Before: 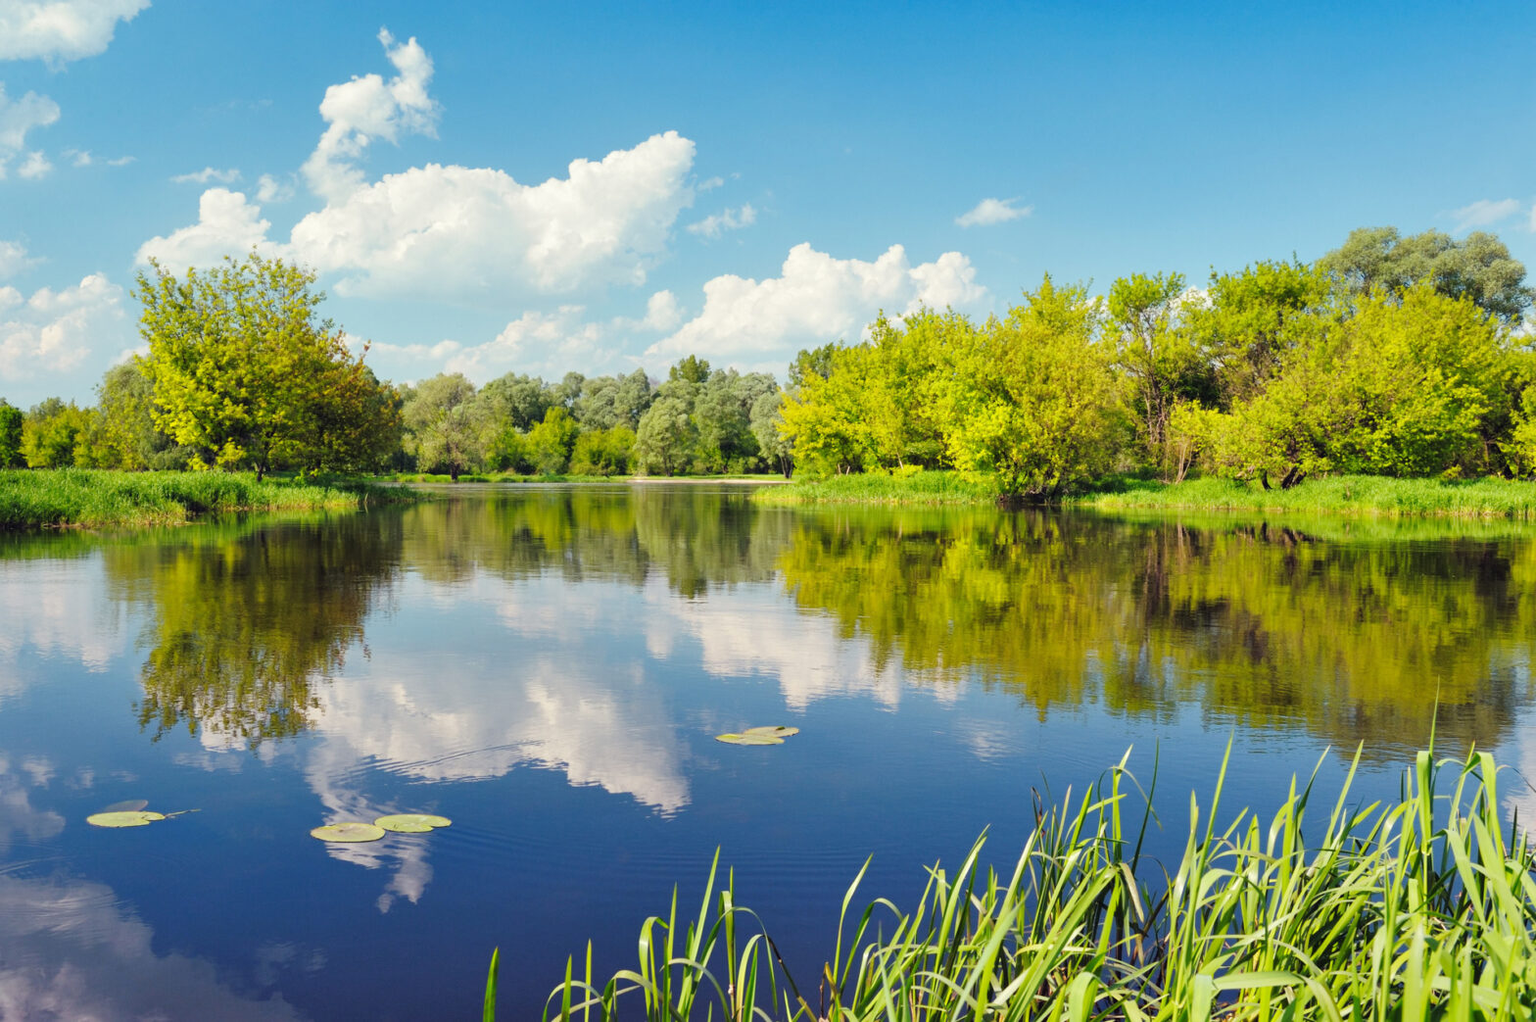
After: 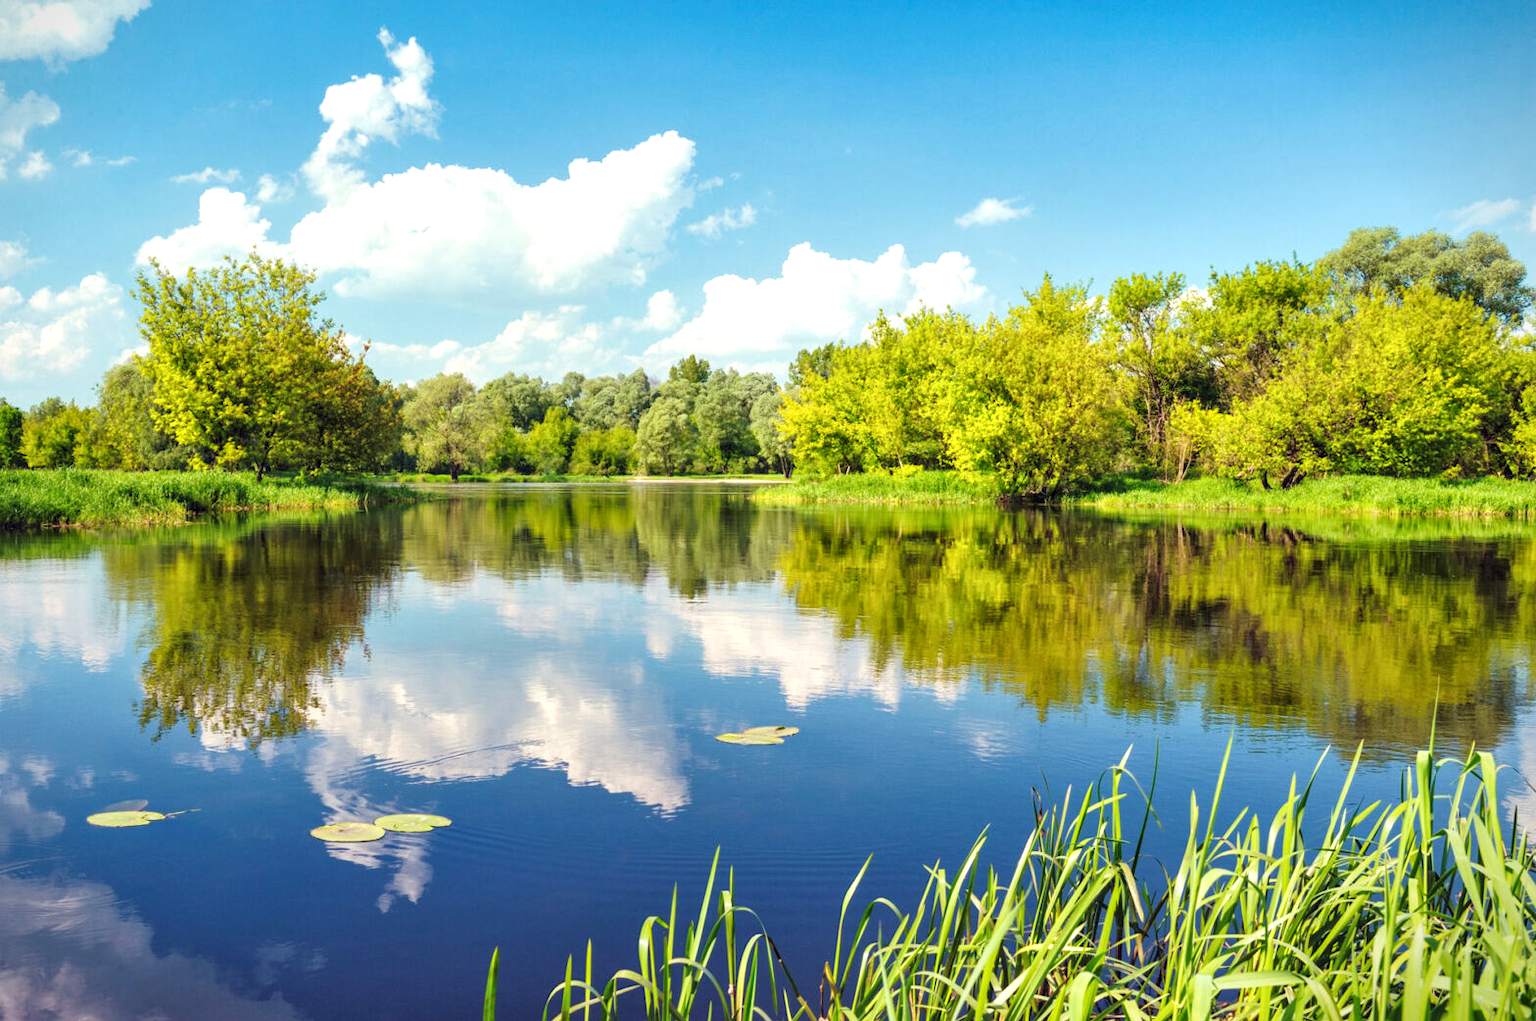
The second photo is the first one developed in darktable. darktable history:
exposure: compensate exposure bias true, compensate highlight preservation false
vignetting: fall-off start 97.23%, saturation -0.024, center (-0.033, -0.042), width/height ratio 1.179, unbound false
velvia: on, module defaults
local contrast: on, module defaults
